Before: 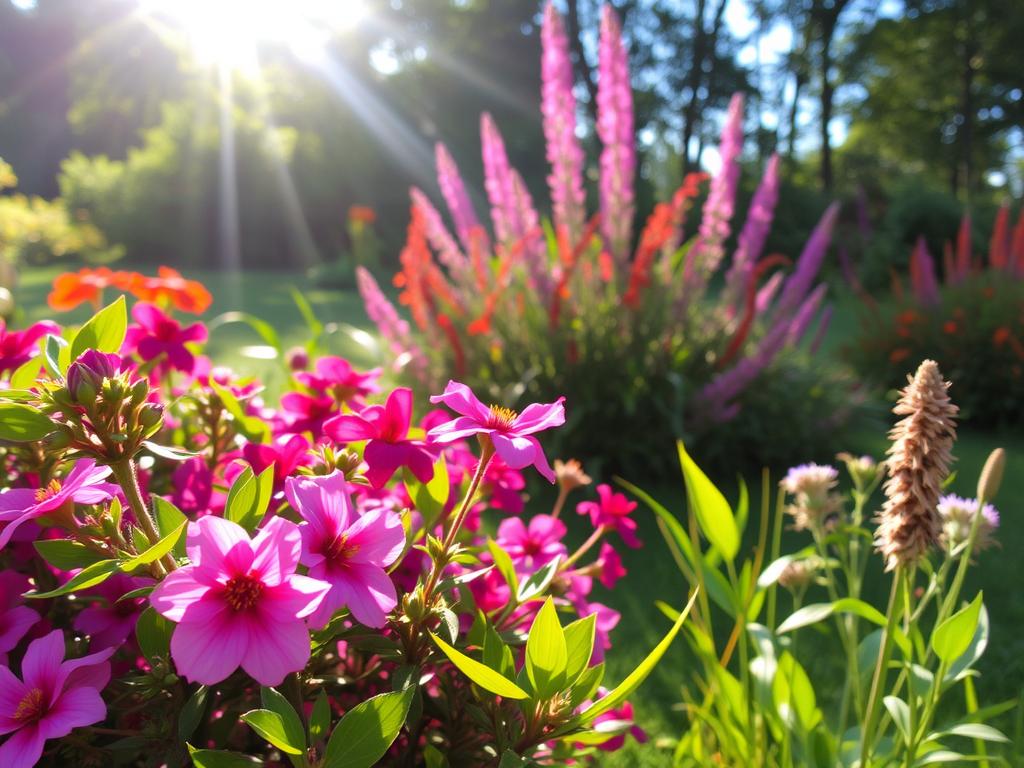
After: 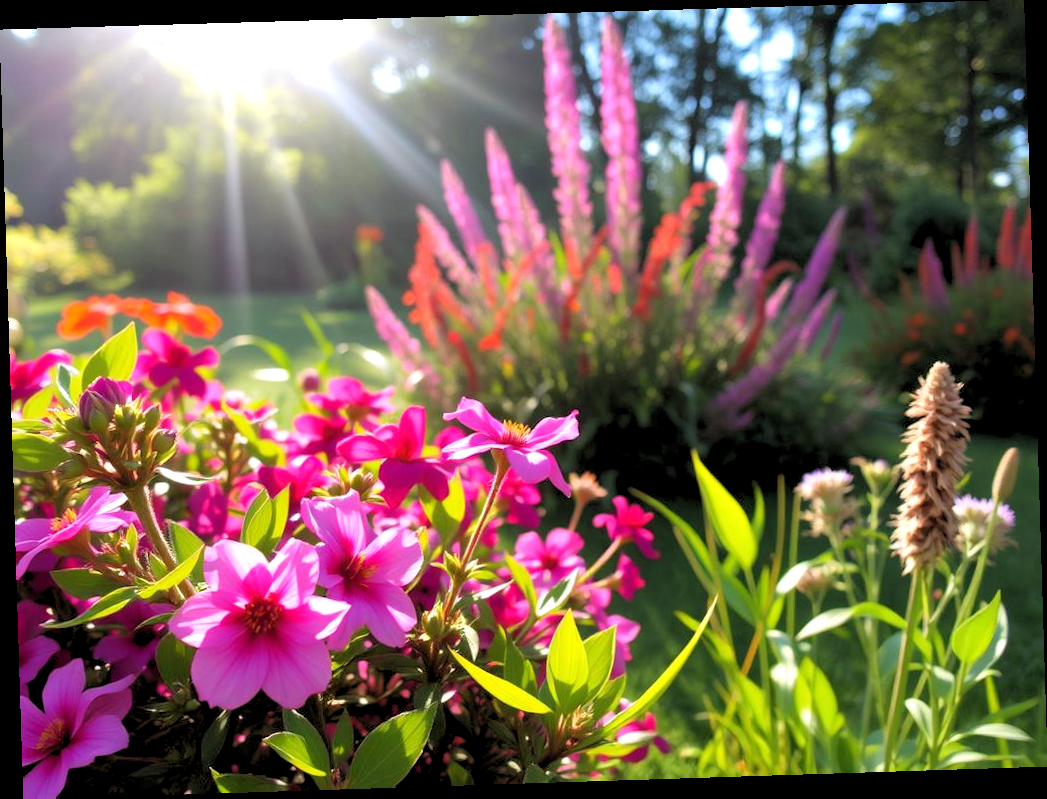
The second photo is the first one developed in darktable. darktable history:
rgb levels: levels [[0.013, 0.434, 0.89], [0, 0.5, 1], [0, 0.5, 1]]
rotate and perspective: rotation -1.77°, lens shift (horizontal) 0.004, automatic cropping off
